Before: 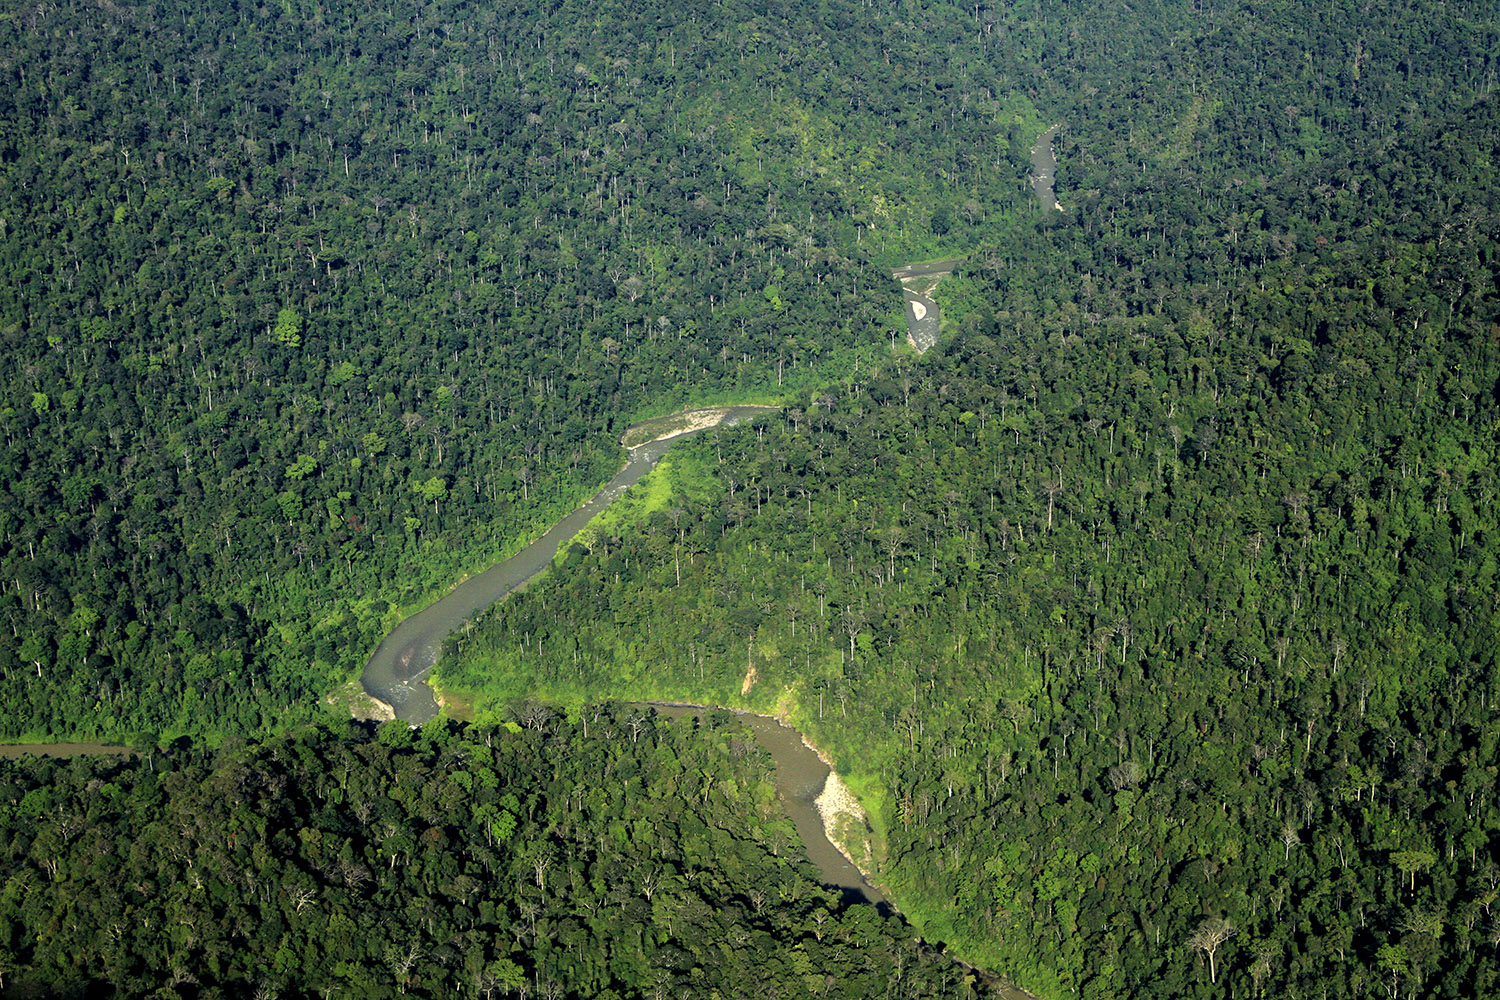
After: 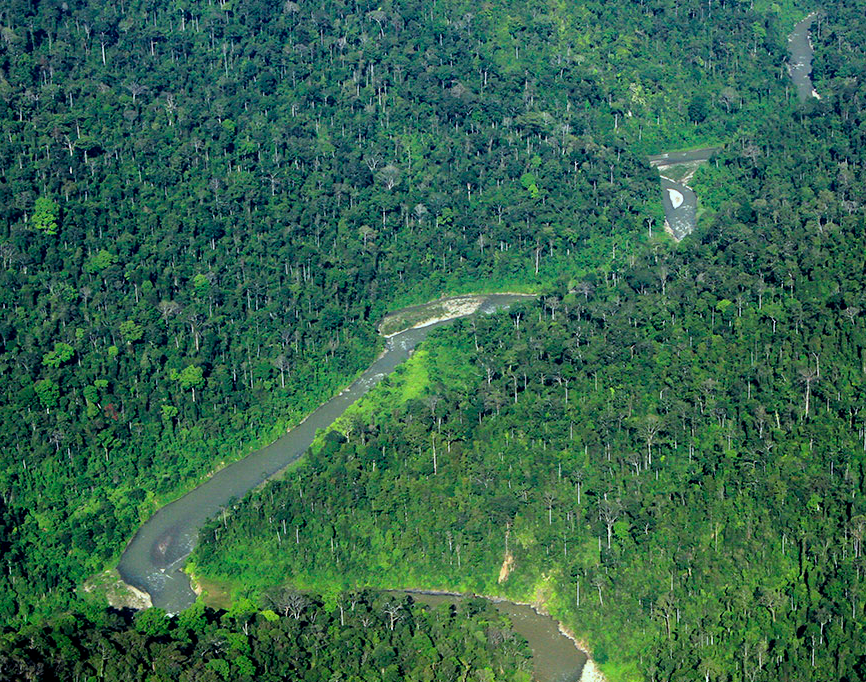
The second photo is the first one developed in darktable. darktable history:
white balance: red 0.924, blue 1.095
crop: left 16.202%, top 11.208%, right 26.045%, bottom 20.557%
